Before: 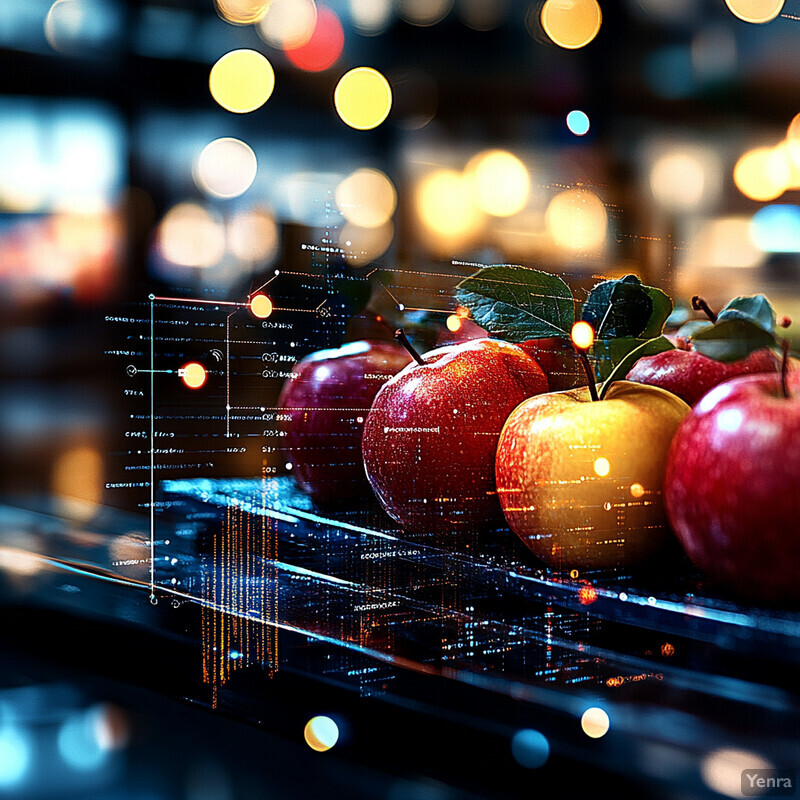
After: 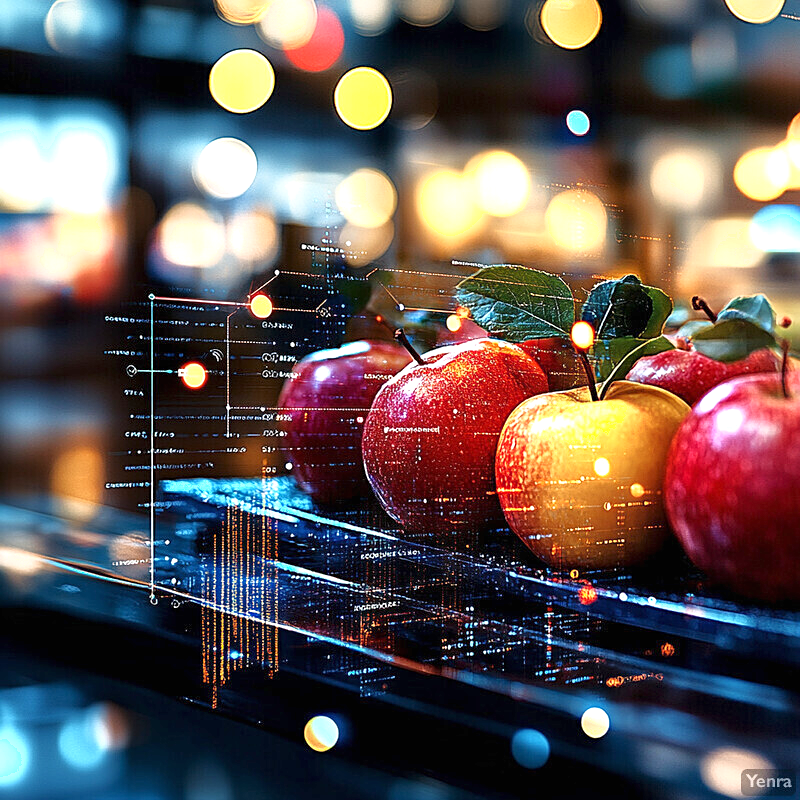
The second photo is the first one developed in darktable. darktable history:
sharpen: amount 0.2
exposure: black level correction 0, exposure 1.3 EV, compensate exposure bias true, compensate highlight preservation false
shadows and highlights: shadows 0, highlights 40
tone equalizer: -8 EV -0.002 EV, -7 EV 0.005 EV, -6 EV -0.008 EV, -5 EV 0.007 EV, -4 EV -0.042 EV, -3 EV -0.233 EV, -2 EV -0.662 EV, -1 EV -0.983 EV, +0 EV -0.969 EV, smoothing diameter 2%, edges refinement/feathering 20, mask exposure compensation -1.57 EV, filter diffusion 5
